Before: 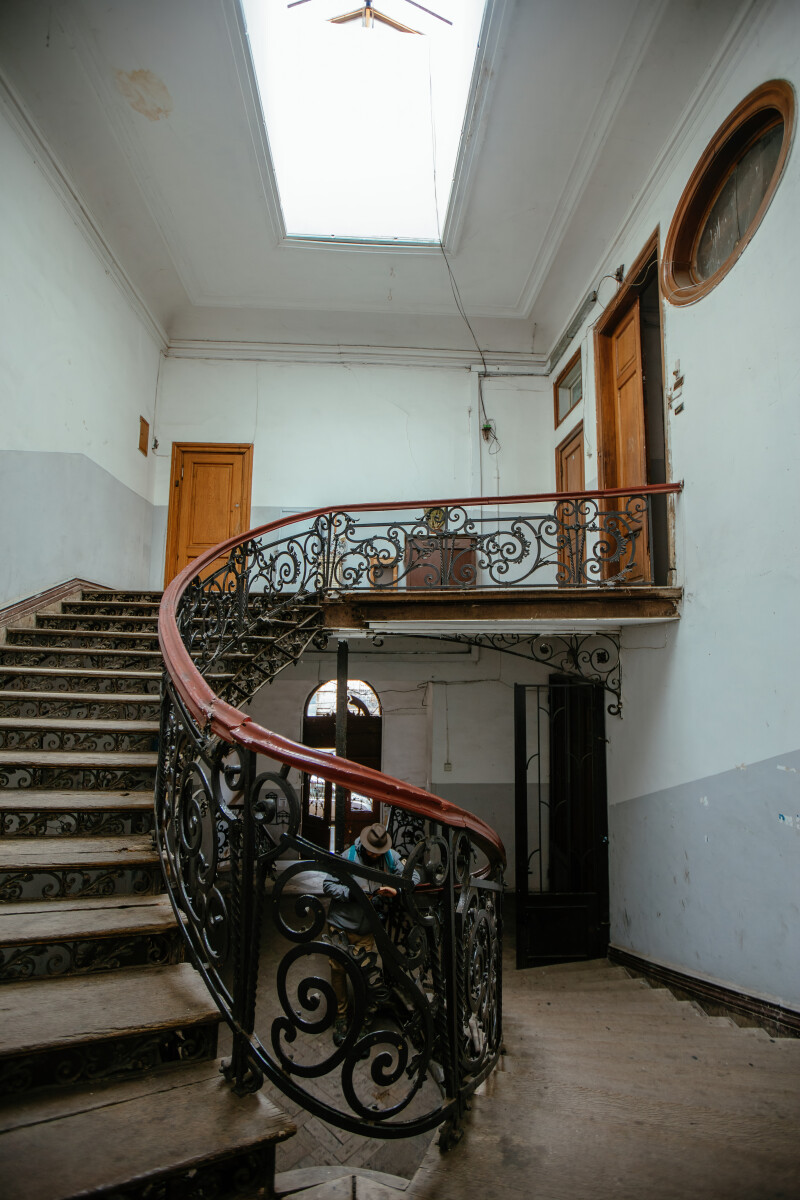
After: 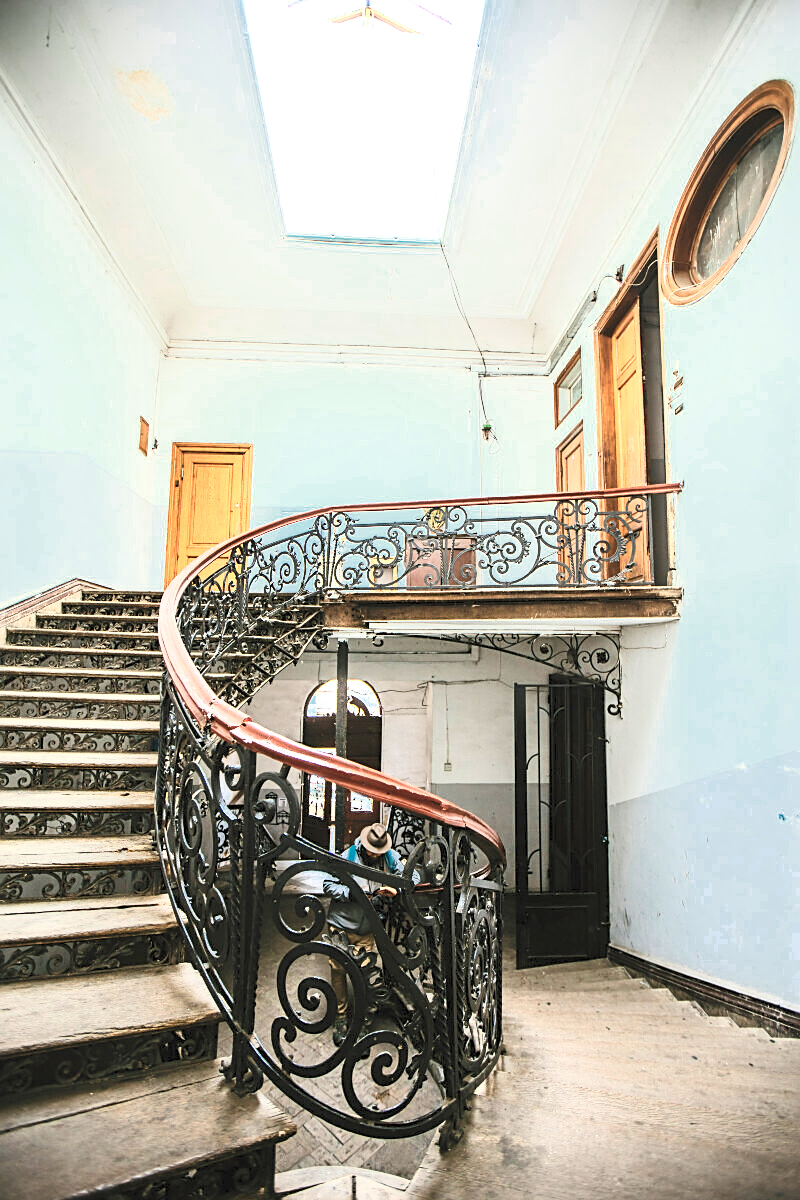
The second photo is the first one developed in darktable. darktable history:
sharpen: on, module defaults
color zones: curves: ch0 [(0.25, 0.5) (0.636, 0.25) (0.75, 0.5)], mix 17.89%
contrast brightness saturation: contrast 0.382, brightness 0.532
exposure: black level correction 0, exposure 1 EV, compensate exposure bias true, compensate highlight preservation false
